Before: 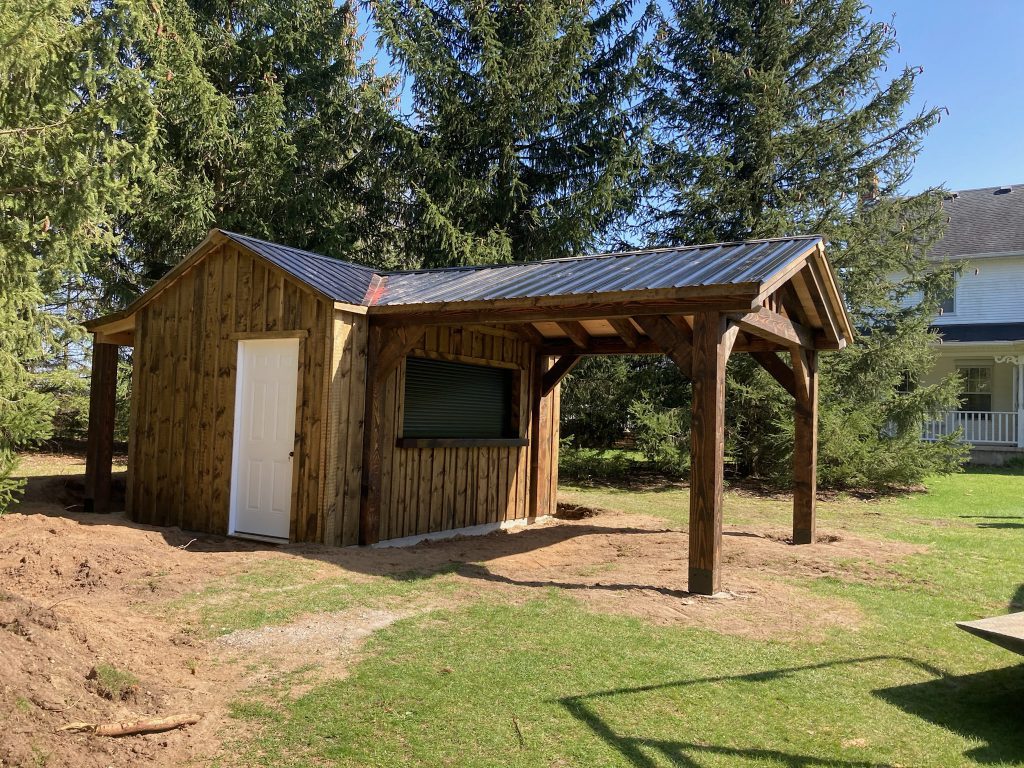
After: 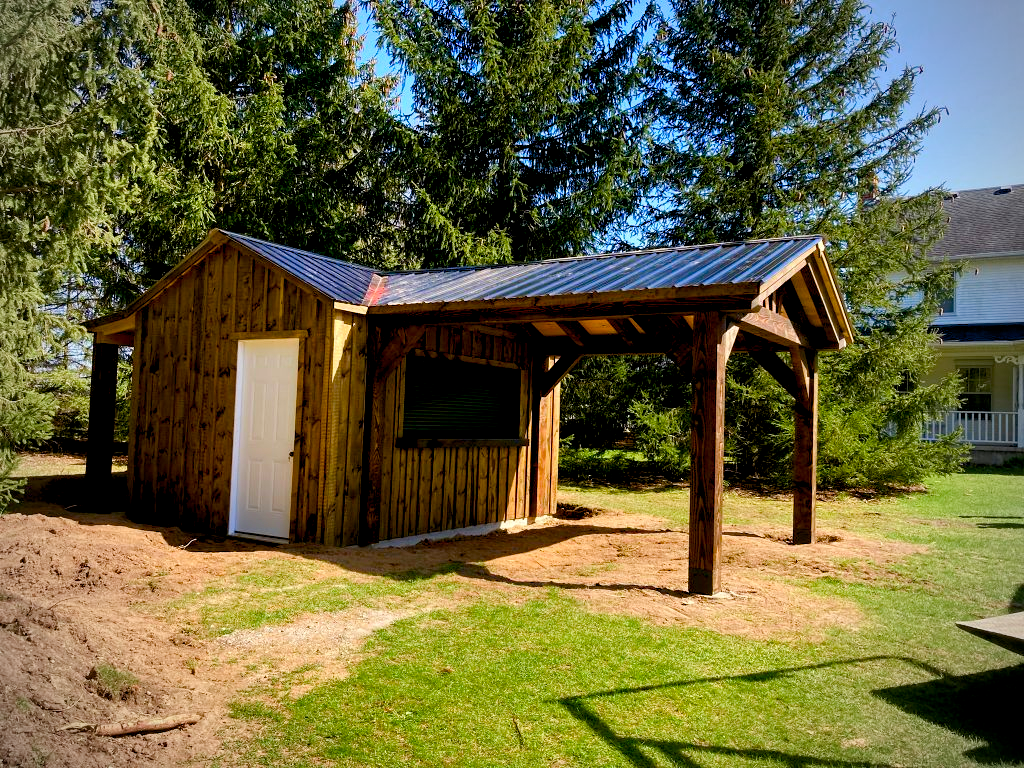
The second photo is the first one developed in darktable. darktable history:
contrast brightness saturation: contrast 0.09, saturation 0.28
color balance rgb: shadows lift › luminance -9.41%, highlights gain › luminance 17.6%, global offset › luminance -1.45%, perceptual saturation grading › highlights -17.77%, perceptual saturation grading › mid-tones 33.1%, perceptual saturation grading › shadows 50.52%, global vibrance 24.22%
shadows and highlights: radius 264.75, soften with gaussian
vignetting: fall-off start 71.74%
